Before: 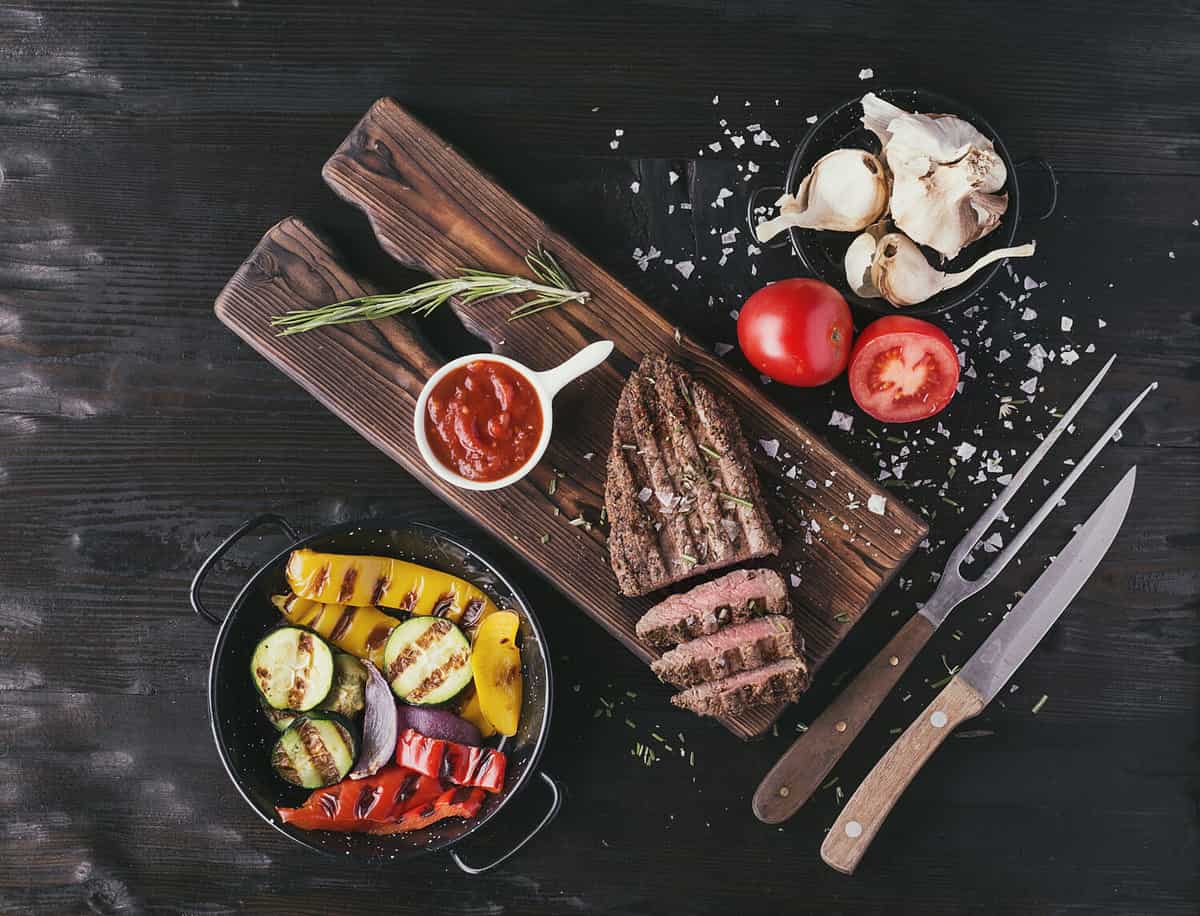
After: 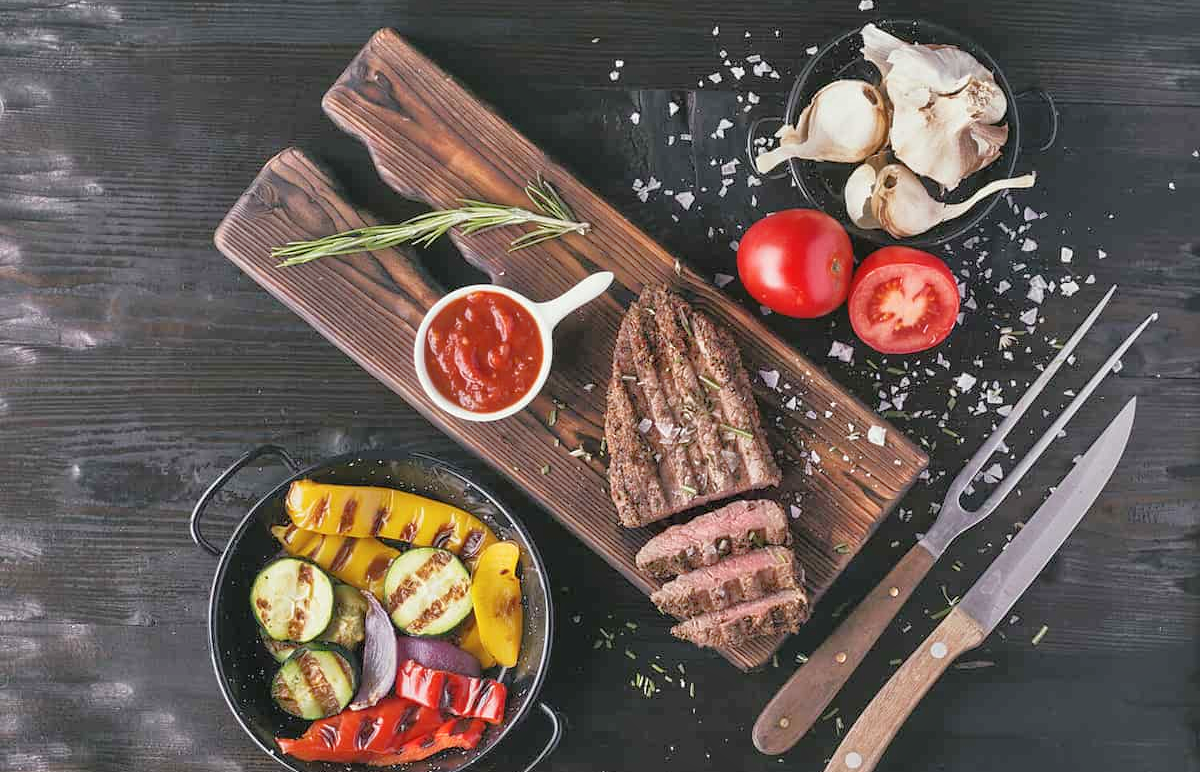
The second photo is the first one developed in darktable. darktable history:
crop: top 7.57%, bottom 8.058%
tone equalizer: -7 EV 0.151 EV, -6 EV 0.631 EV, -5 EV 1.12 EV, -4 EV 1.37 EV, -3 EV 1.15 EV, -2 EV 0.6 EV, -1 EV 0.165 EV
